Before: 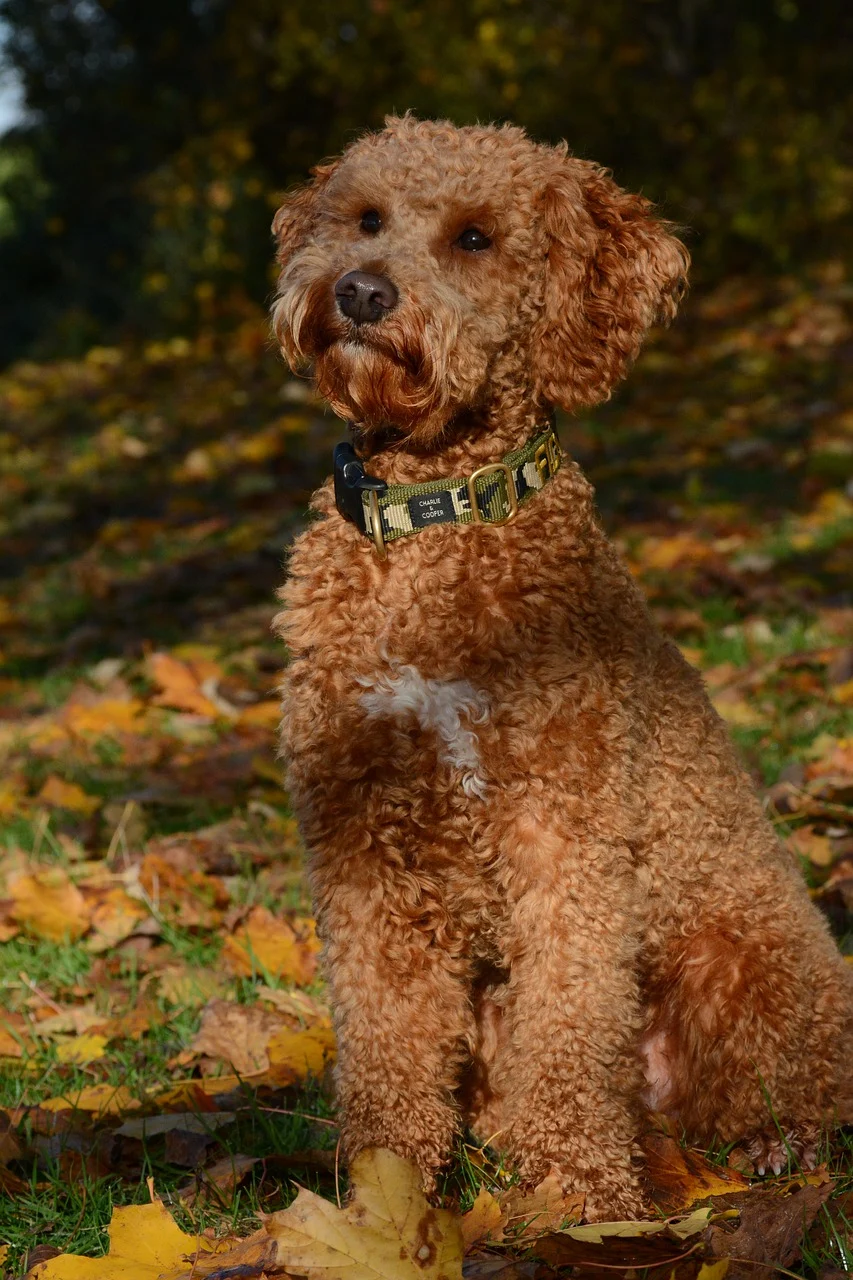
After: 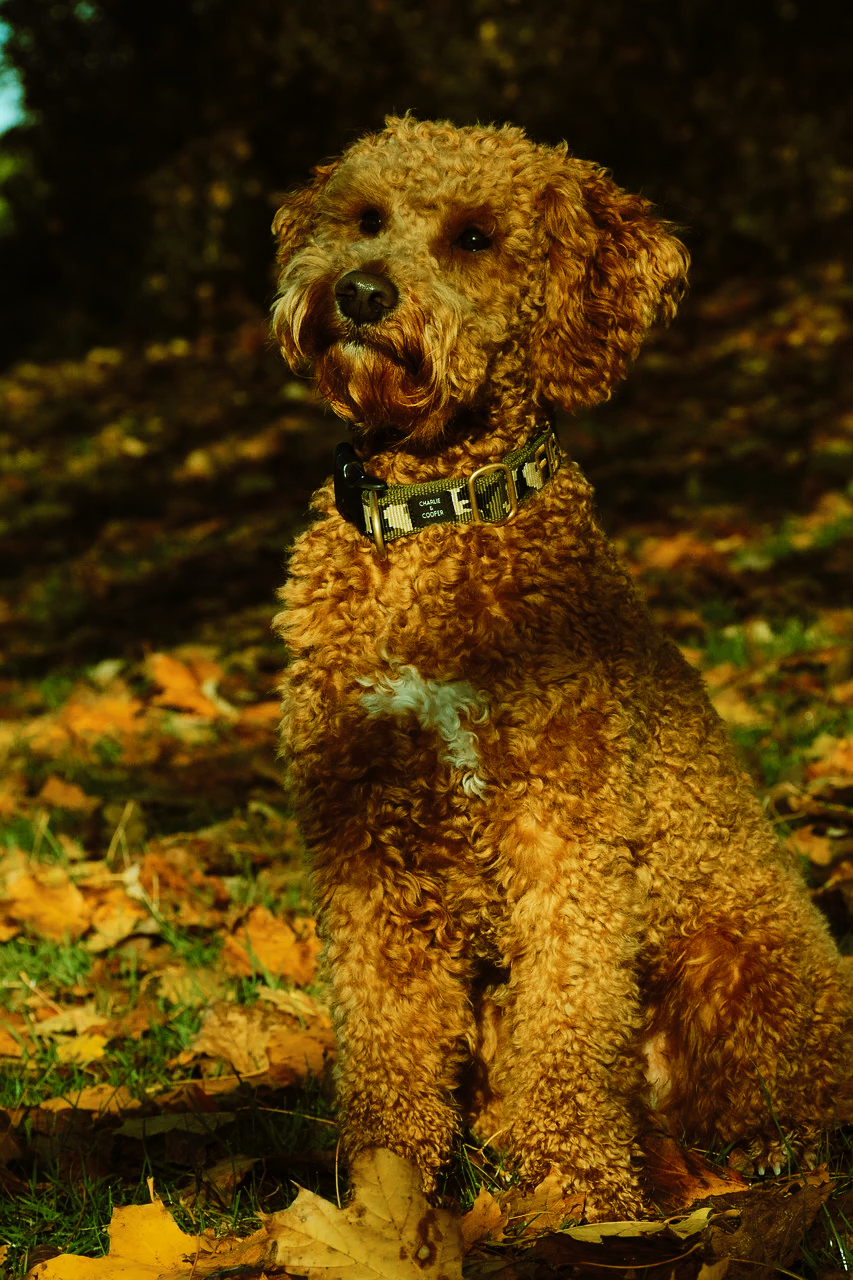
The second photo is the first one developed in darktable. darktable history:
tone curve: curves: ch0 [(0, 0) (0.003, 0.002) (0.011, 0.006) (0.025, 0.014) (0.044, 0.02) (0.069, 0.027) (0.1, 0.036) (0.136, 0.05) (0.177, 0.081) (0.224, 0.118) (0.277, 0.183) (0.335, 0.262) (0.399, 0.351) (0.468, 0.456) (0.543, 0.571) (0.623, 0.692) (0.709, 0.795) (0.801, 0.88) (0.898, 0.948) (1, 1)], preserve colors none
color look up table: target L [92.85, 86.61, 80.66, 81.57, 73.69, 65.98, 65.36, 58.35, 60.01, 52.34, 45.74, 25.23, 200.13, 87.55, 81.68, 70.7, 63.7, 61.36, 57.18, 50.57, 44.71, 45.8, 41.29, 23.03, 9.802, 0, 84.75, 72.16, 69.49, 61.12, 51.97, 54.3, 52.61, 43.09, 30.19, 32.63, 30.89, 20.8, 16.29, 14.42, 7.135, 93.76, 83.87, 82.07, 66.26, 57.71, 50.07, 40.05, 36.16], target a [-20.14, -5.89, -20.77, -51.76, -46.84, -37.24, -11.91, -38.18, -2.131, -32.99, -20.99, -13.47, 0, -4.66, 5.22, 20.46, 23.13, 8.541, 29.36, 43.32, -7.546, 36.54, 12.4, 25.89, 18.24, 0, -8.65, -16.16, 12.81, 35.7, 52.59, 2.284, -3.957, 5.528, 31.1, 32.53, 8.723, 30.02, 1.638, -1.274, 16.58, -19.92, -47.01, -34.92, -26.31, -28.06, -20.63, -24.77, -13.2], target b [13.68, 56.25, 62.75, 12.99, 43.12, 7.292, 30.93, 31.05, 44.9, 36.18, 29.84, 24.03, 0, 32.98, 15.21, 49.23, 50.51, 39.7, 27.44, 43.07, 20.4, 36.82, 33.24, 34.37, 14.16, 0, -2.291, -25.1, -8.346, -20.46, 27.47, -25.51, -42.4, 11.98, -14.72, -60.92, -34.7, 14.43, 18.52, -2.199, -21.42, -4.437, -9.312, -15.13, -25.34, -0.027, -6.109, 15.55, -7.395], num patches 49
